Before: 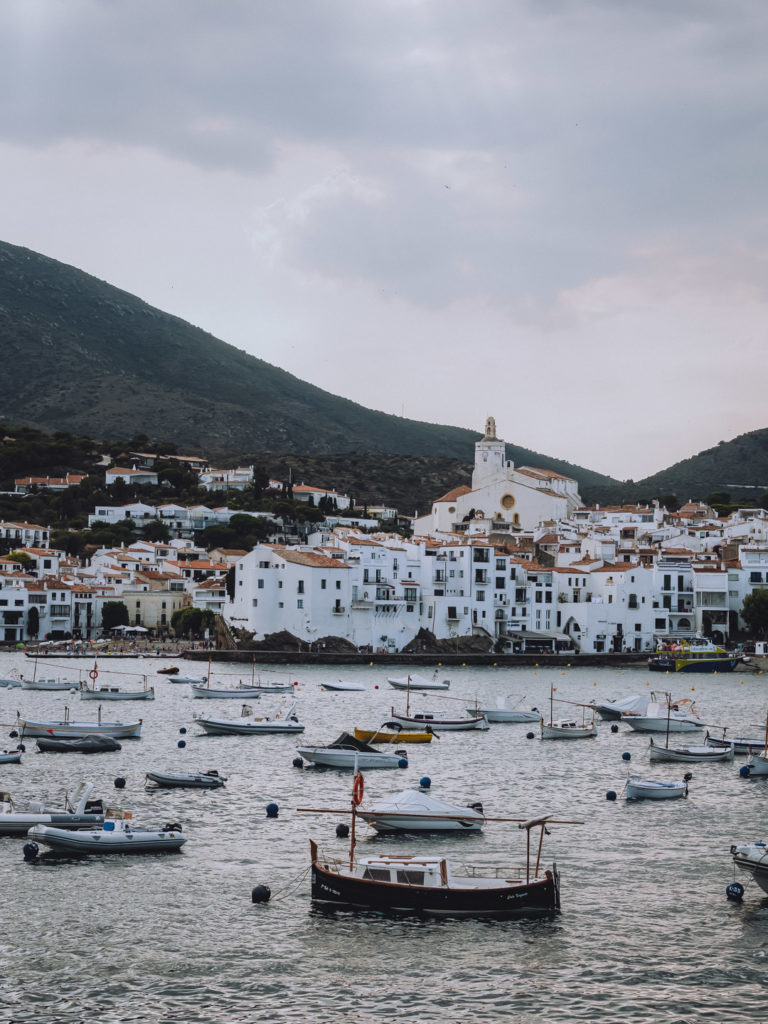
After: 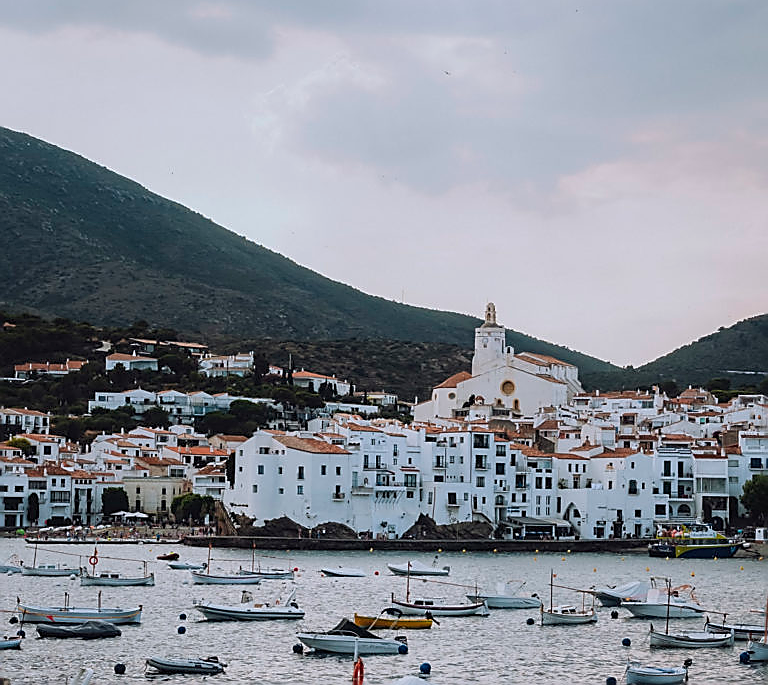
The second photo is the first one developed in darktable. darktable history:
crop: top 11.166%, bottom 21.85%
sharpen: radius 1.402, amount 1.247, threshold 0.603
